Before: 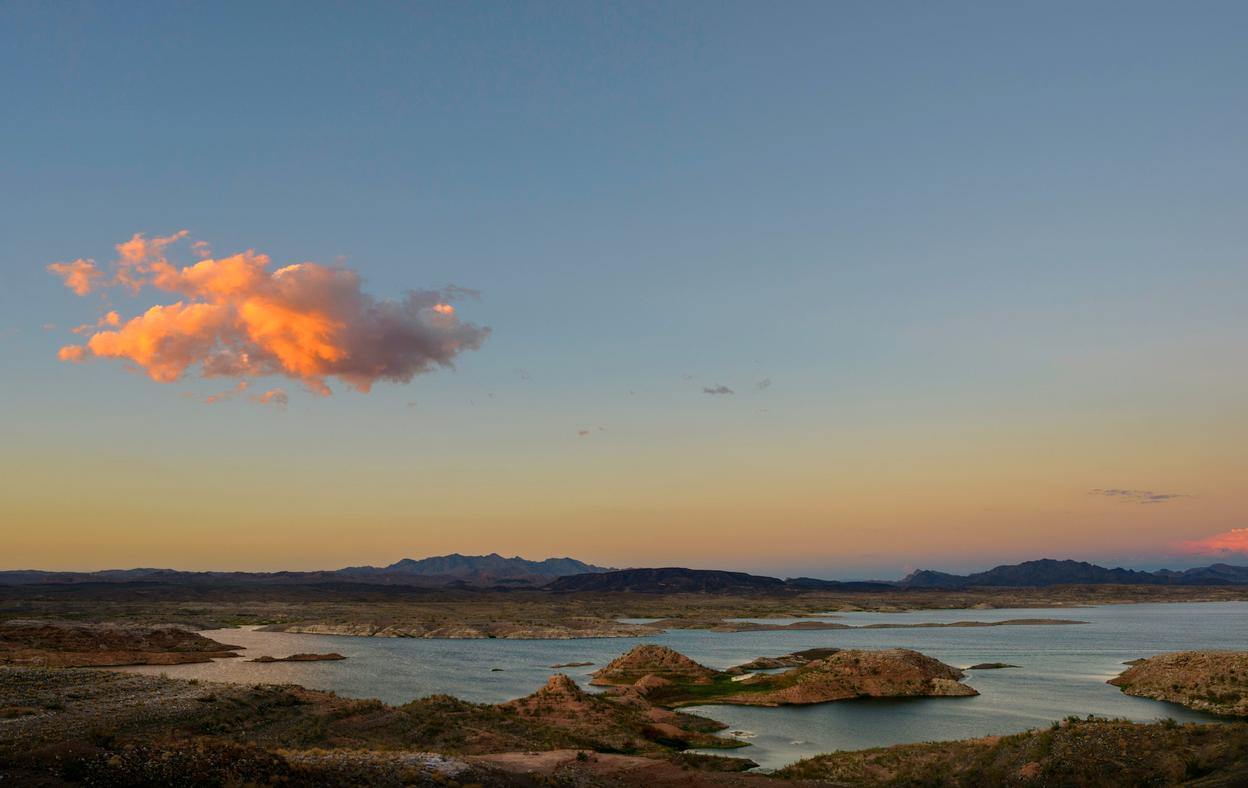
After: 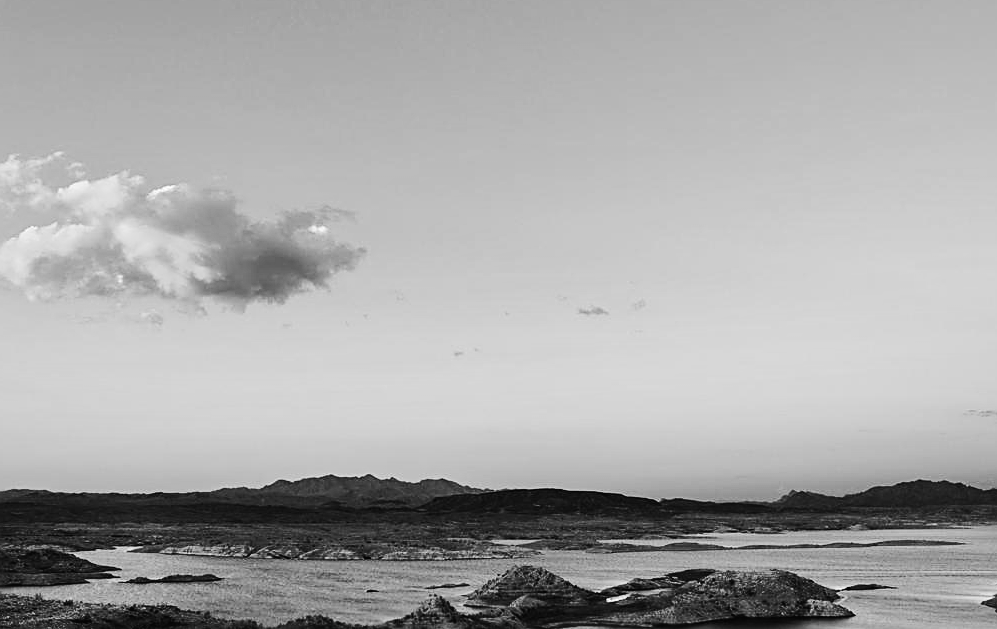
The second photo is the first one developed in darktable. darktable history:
crop and rotate: left 10.071%, top 10.071%, right 10.02%, bottom 10.02%
monochrome: on, module defaults
tone curve: curves: ch0 [(0, 0.023) (0.103, 0.087) (0.277, 0.28) (0.438, 0.547) (0.546, 0.678) (0.735, 0.843) (0.994, 1)]; ch1 [(0, 0) (0.371, 0.261) (0.465, 0.42) (0.488, 0.477) (0.512, 0.513) (0.542, 0.581) (0.574, 0.647) (0.636, 0.747) (1, 1)]; ch2 [(0, 0) (0.369, 0.388) (0.449, 0.431) (0.478, 0.471) (0.516, 0.517) (0.575, 0.642) (0.649, 0.726) (1, 1)], color space Lab, independent channels, preserve colors none
local contrast: mode bilateral grid, contrast 20, coarseness 50, detail 120%, midtone range 0.2
color balance rgb: linear chroma grading › global chroma -0.67%, saturation formula JzAzBz (2021)
tone equalizer: -8 EV -0.417 EV, -7 EV -0.389 EV, -6 EV -0.333 EV, -5 EV -0.222 EV, -3 EV 0.222 EV, -2 EV 0.333 EV, -1 EV 0.389 EV, +0 EV 0.417 EV, edges refinement/feathering 500, mask exposure compensation -1.57 EV, preserve details no
sharpen: on, module defaults
color balance: mode lift, gamma, gain (sRGB)
